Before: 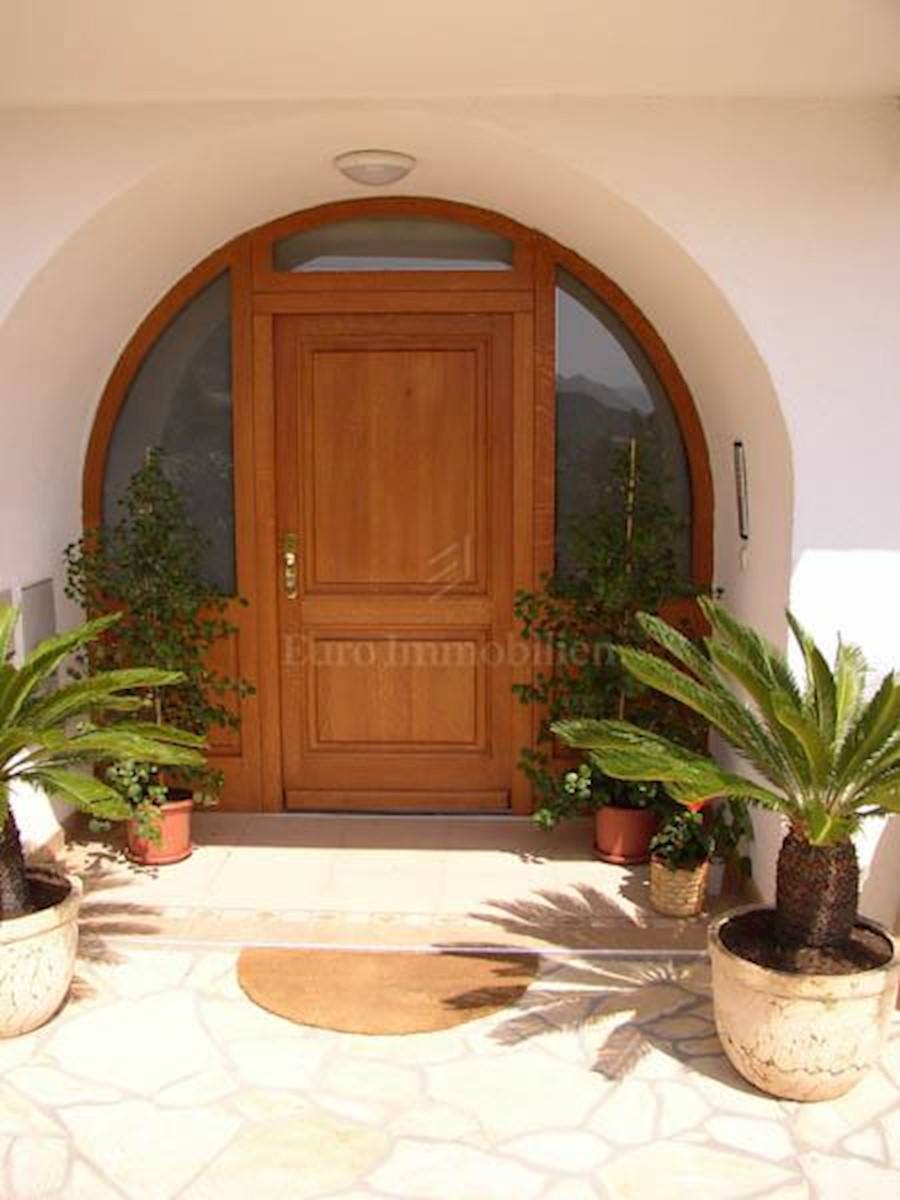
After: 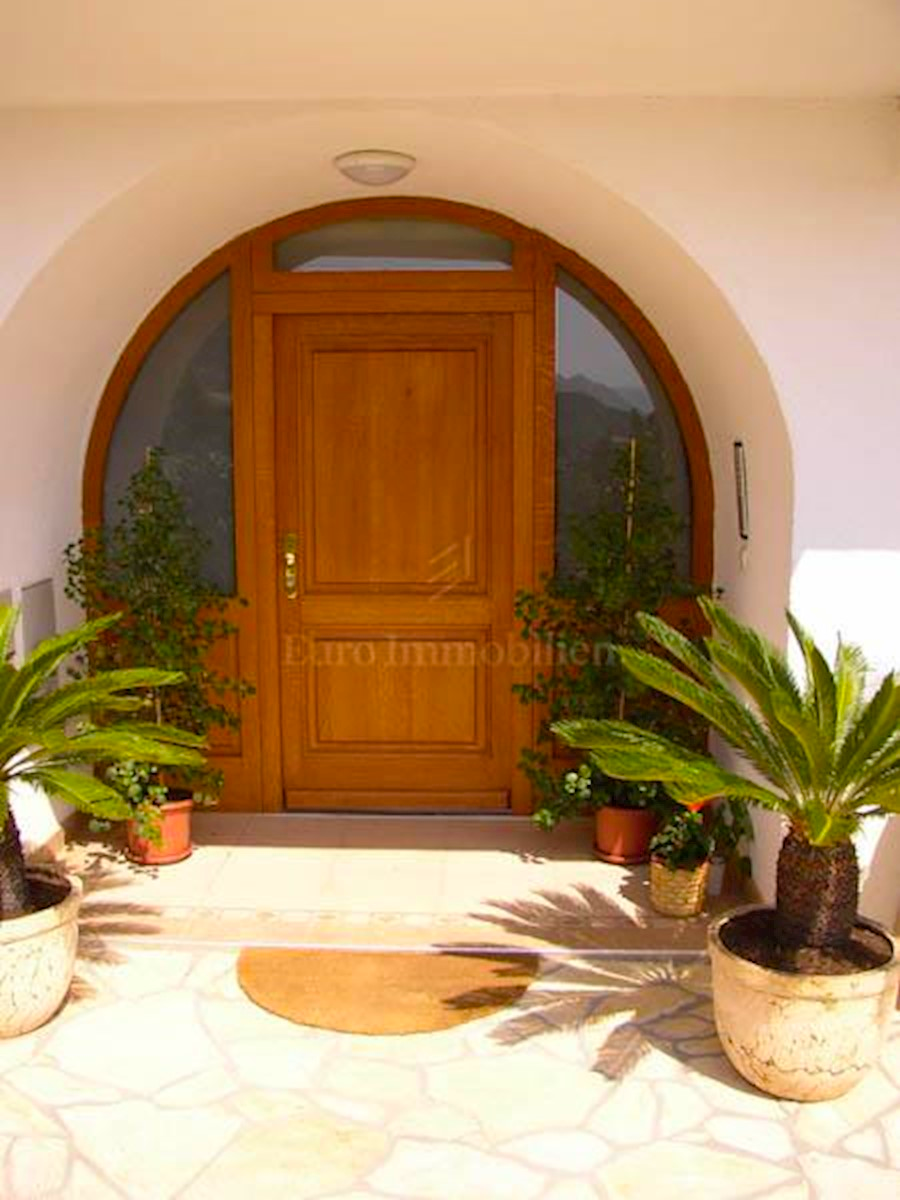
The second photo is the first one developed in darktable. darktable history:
color balance rgb: power › hue 62.15°, perceptual saturation grading › global saturation 19.348%, global vibrance 24.74%
